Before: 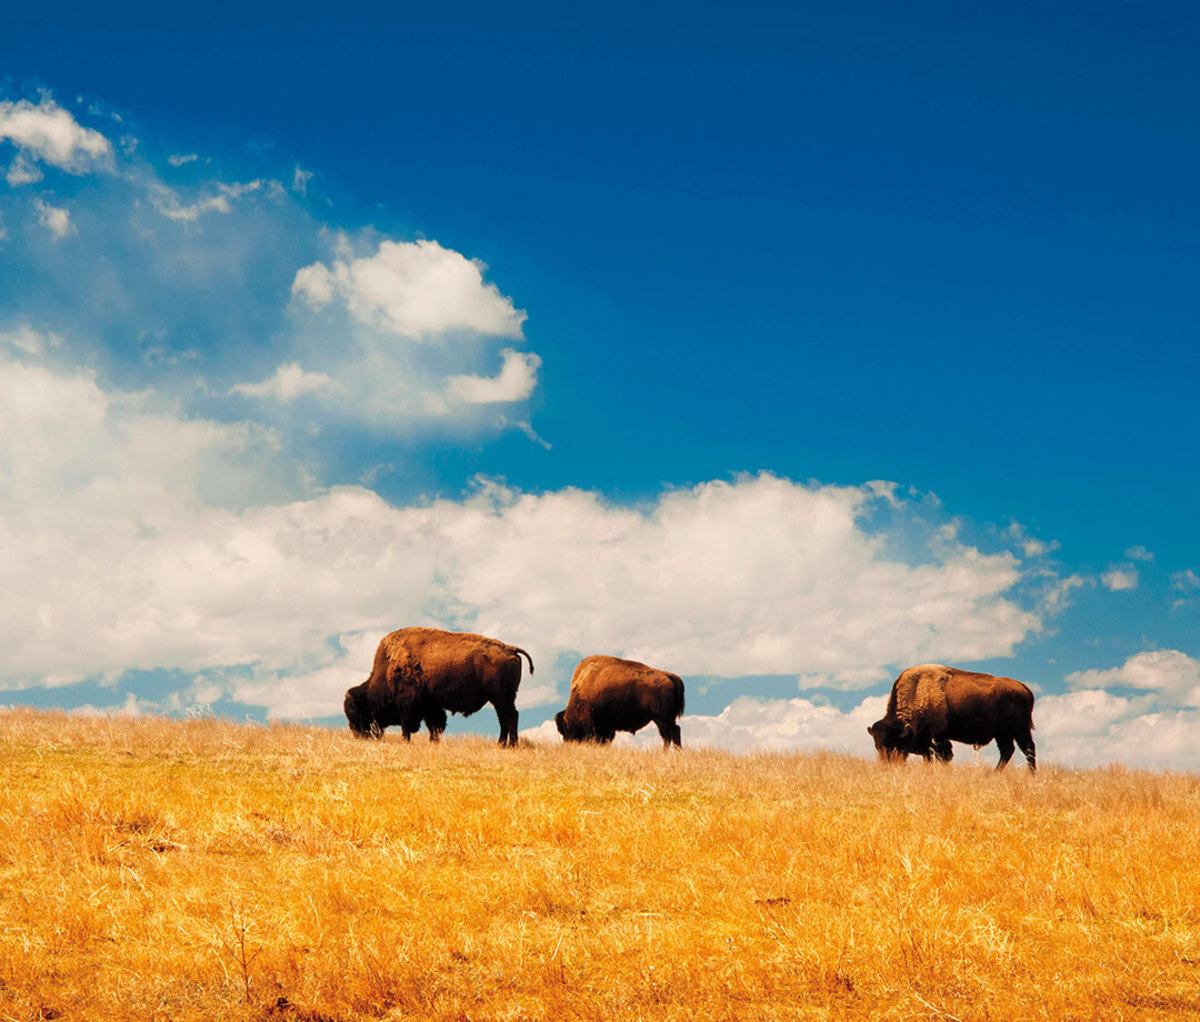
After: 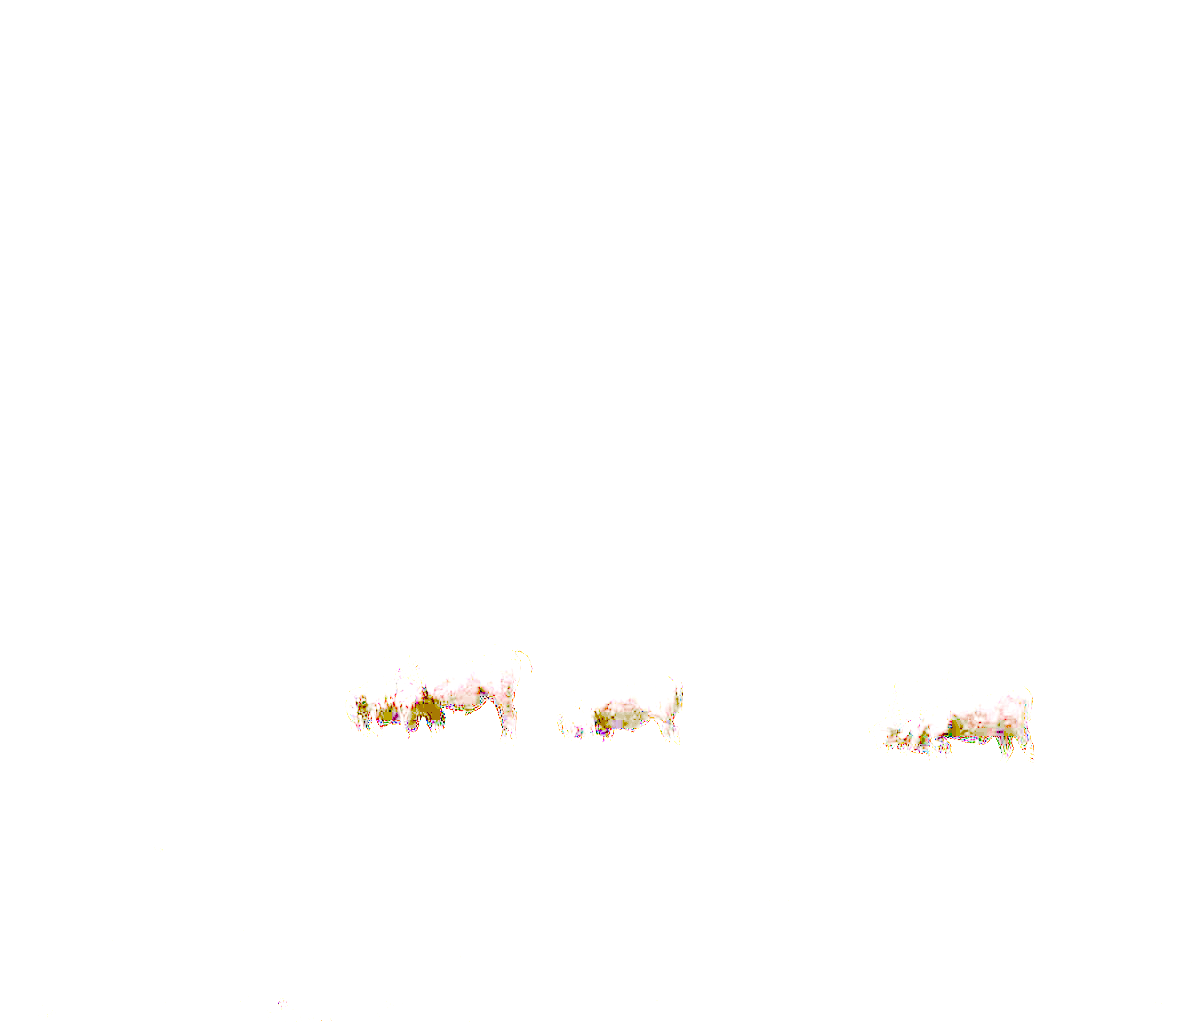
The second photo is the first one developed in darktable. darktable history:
base curve: curves: ch0 [(0, 0.007) (0.028, 0.063) (0.121, 0.311) (0.46, 0.743) (0.859, 0.957) (1, 1)], preserve colors none
exposure: exposure 7.944 EV, compensate highlight preservation false
